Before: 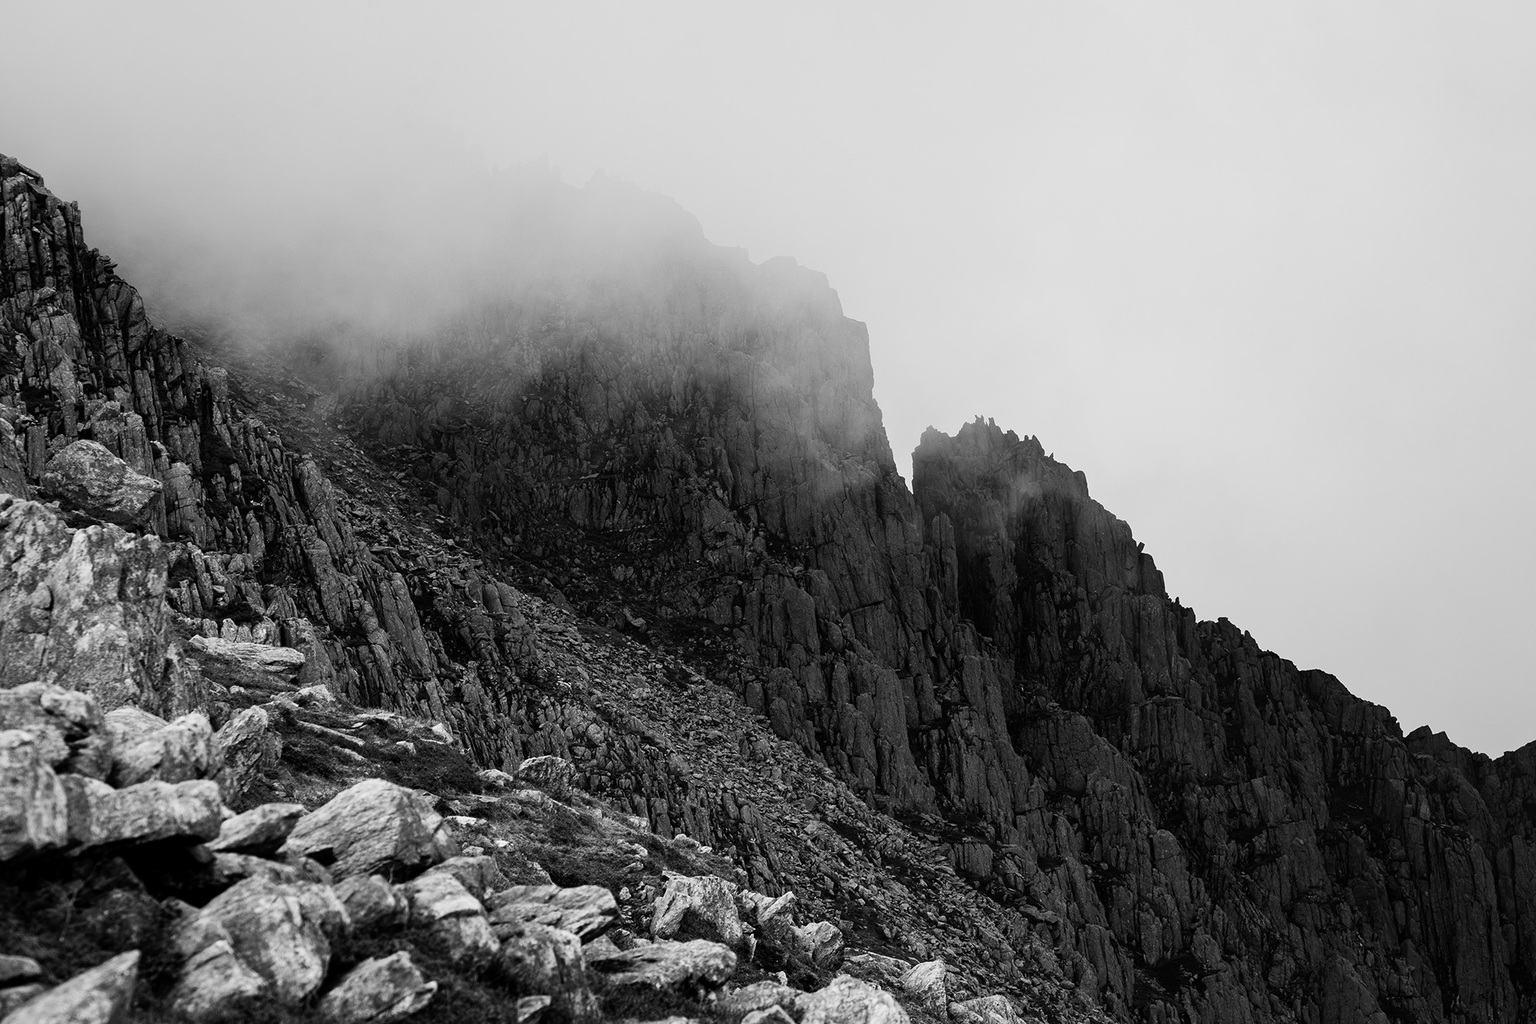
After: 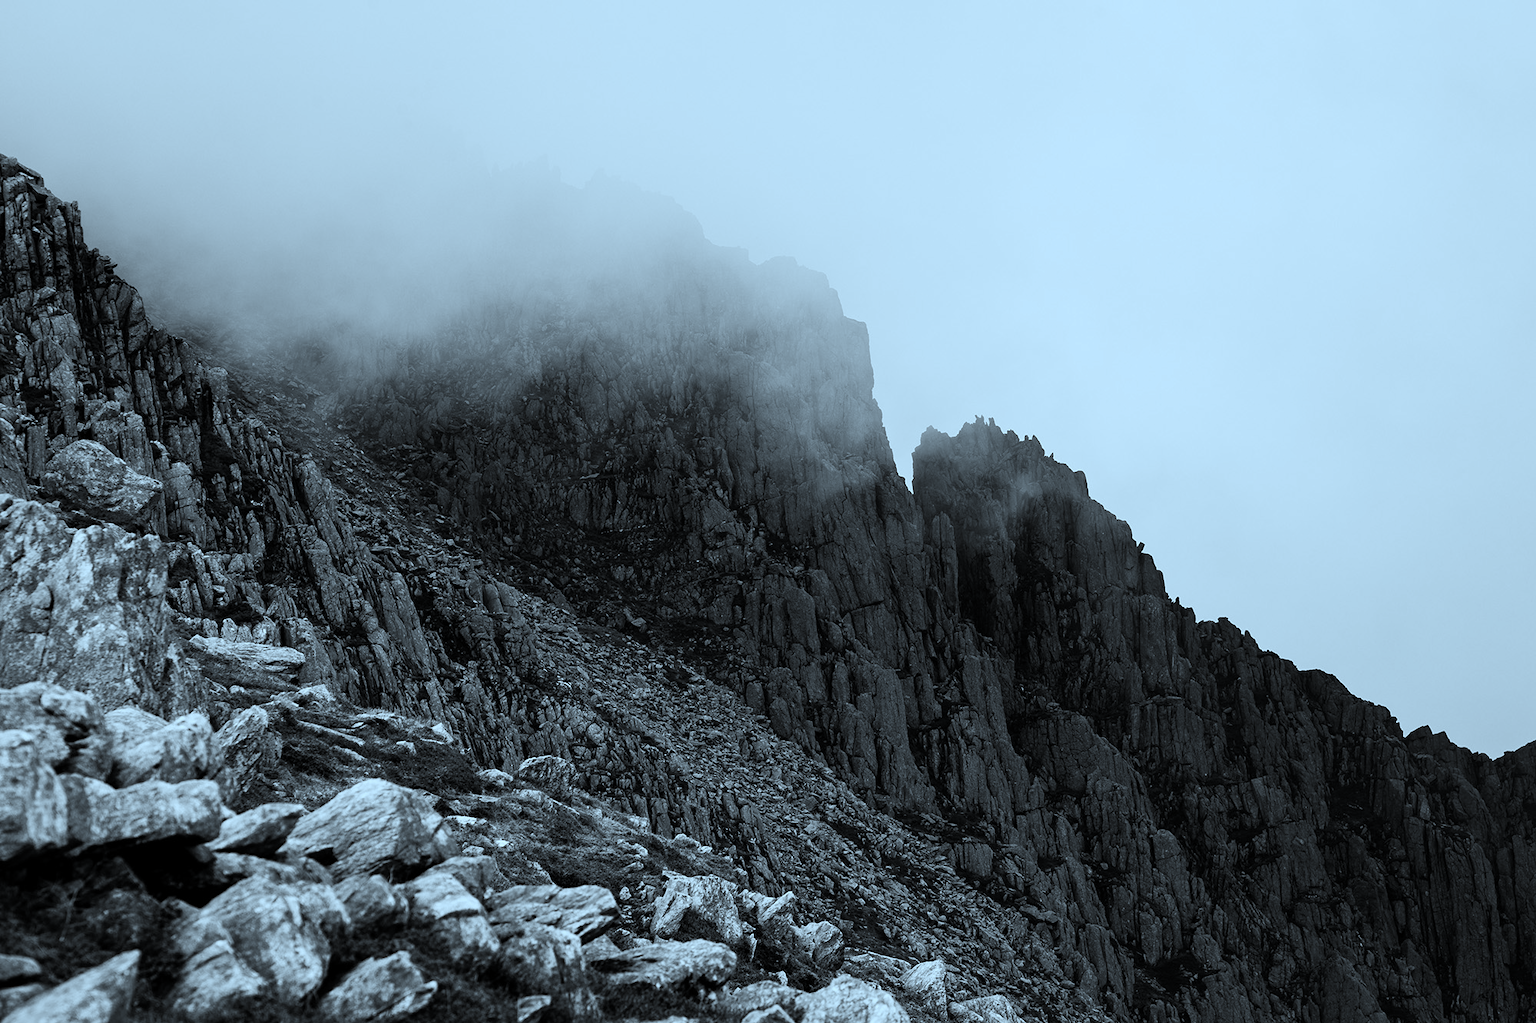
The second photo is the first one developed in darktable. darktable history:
color correction: highlights a* -10.49, highlights b* -18.94
